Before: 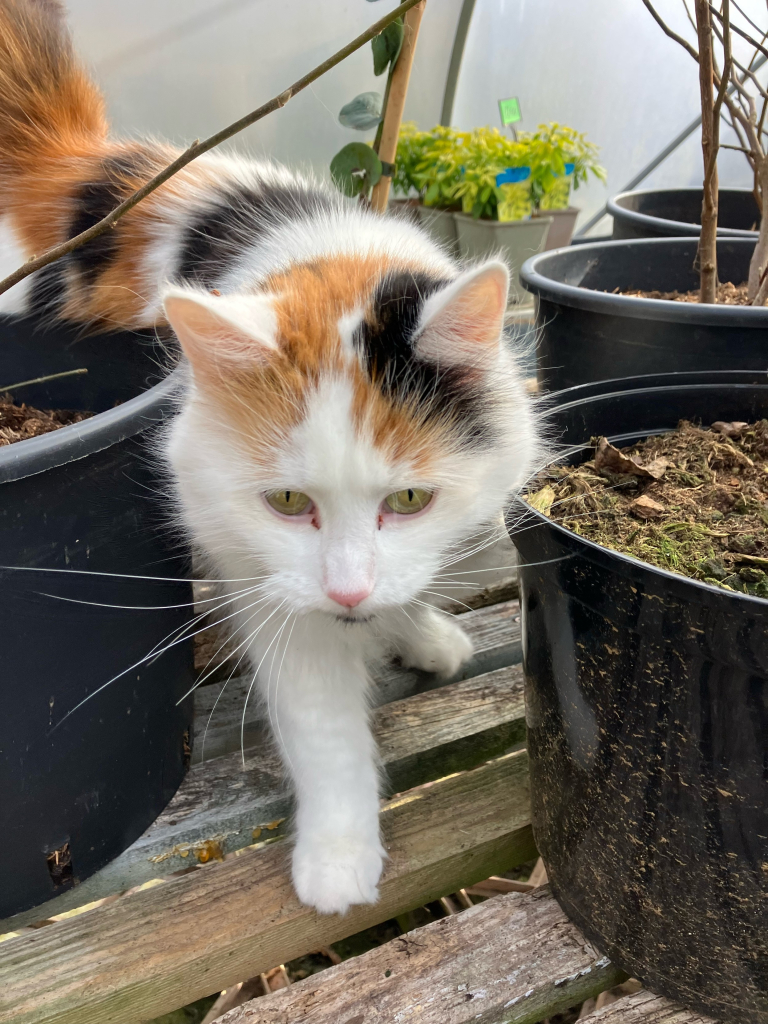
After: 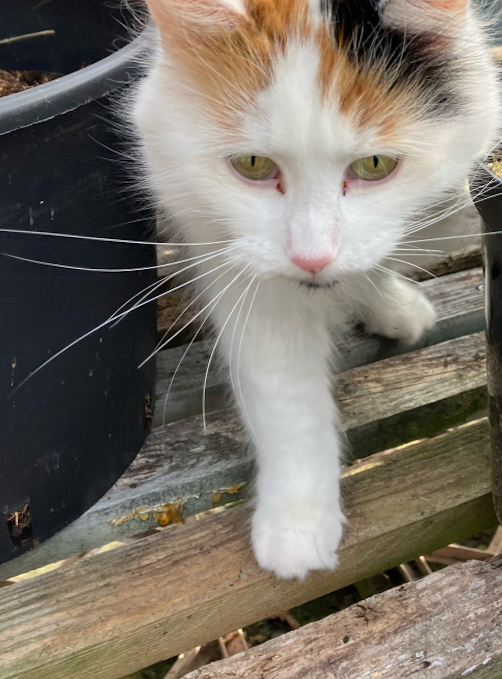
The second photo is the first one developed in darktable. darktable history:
crop and rotate: angle -0.871°, left 3.724%, top 32.268%, right 29.466%
